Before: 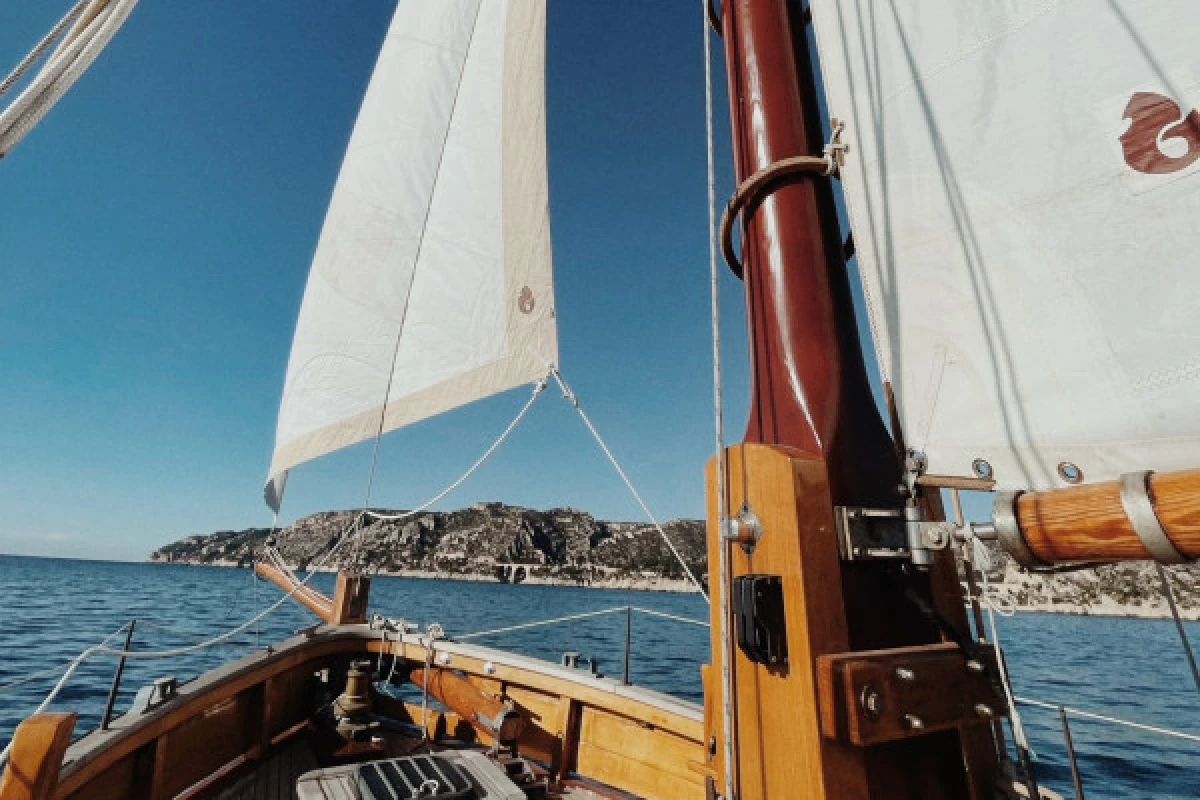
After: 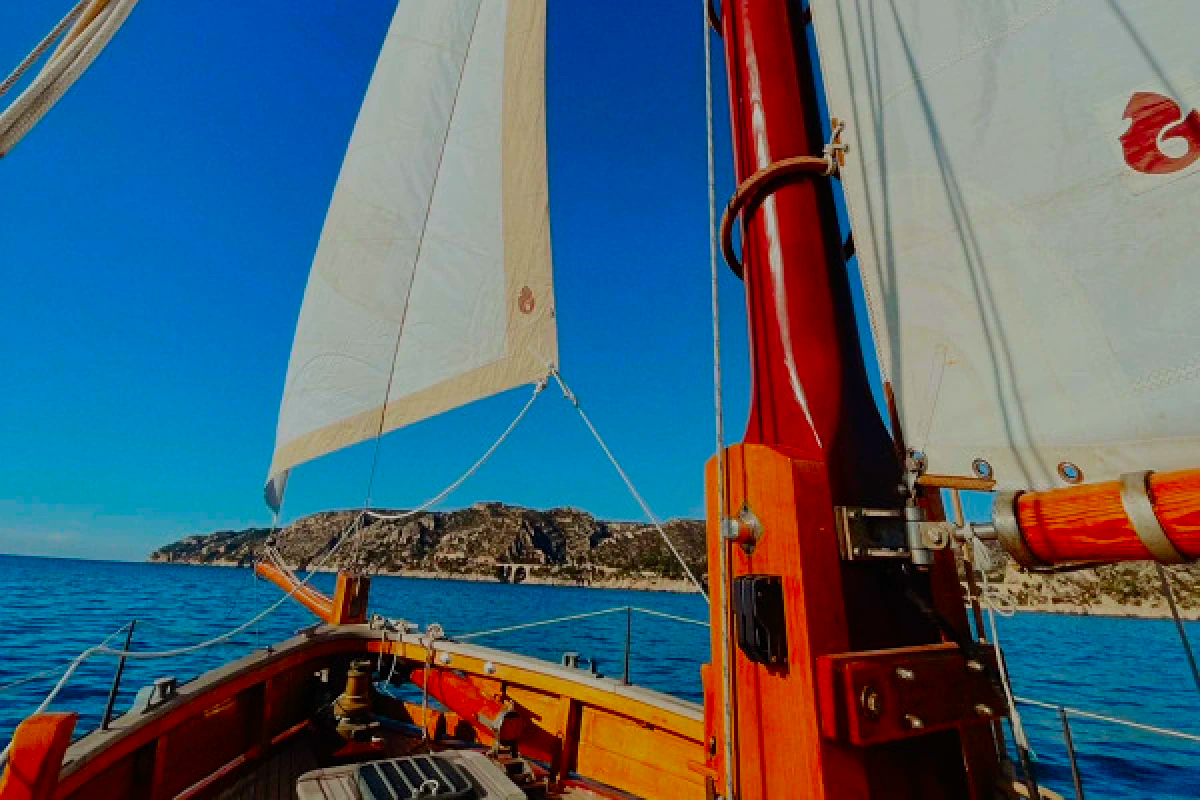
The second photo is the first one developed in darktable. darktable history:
sharpen: amount 0.2
color correction: saturation 3
exposure: black level correction 0, exposure -0.766 EV, compensate highlight preservation false
